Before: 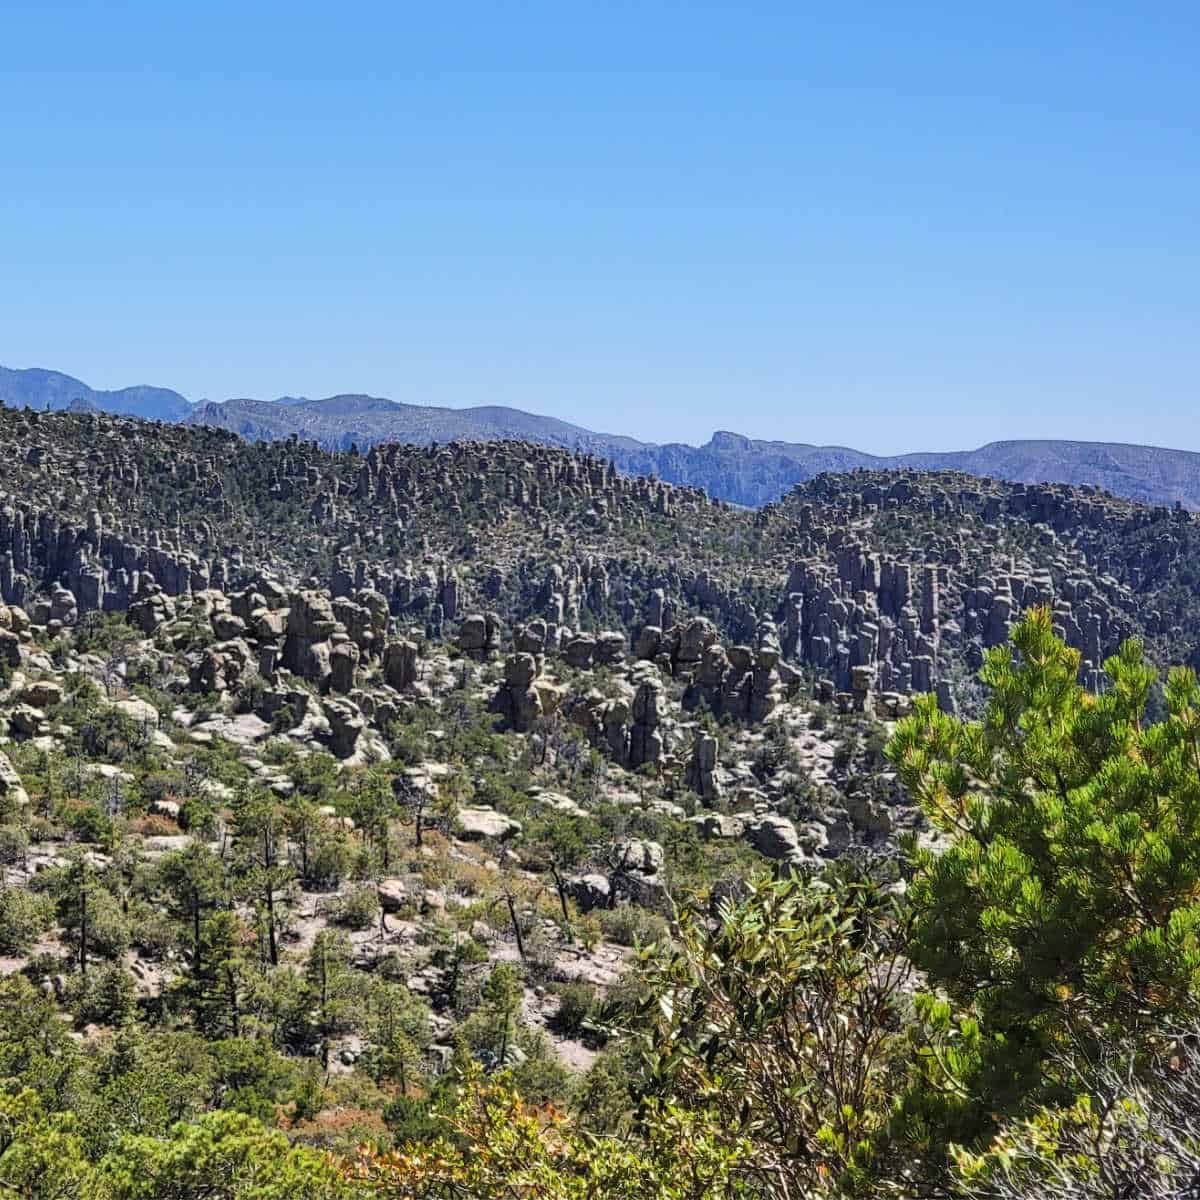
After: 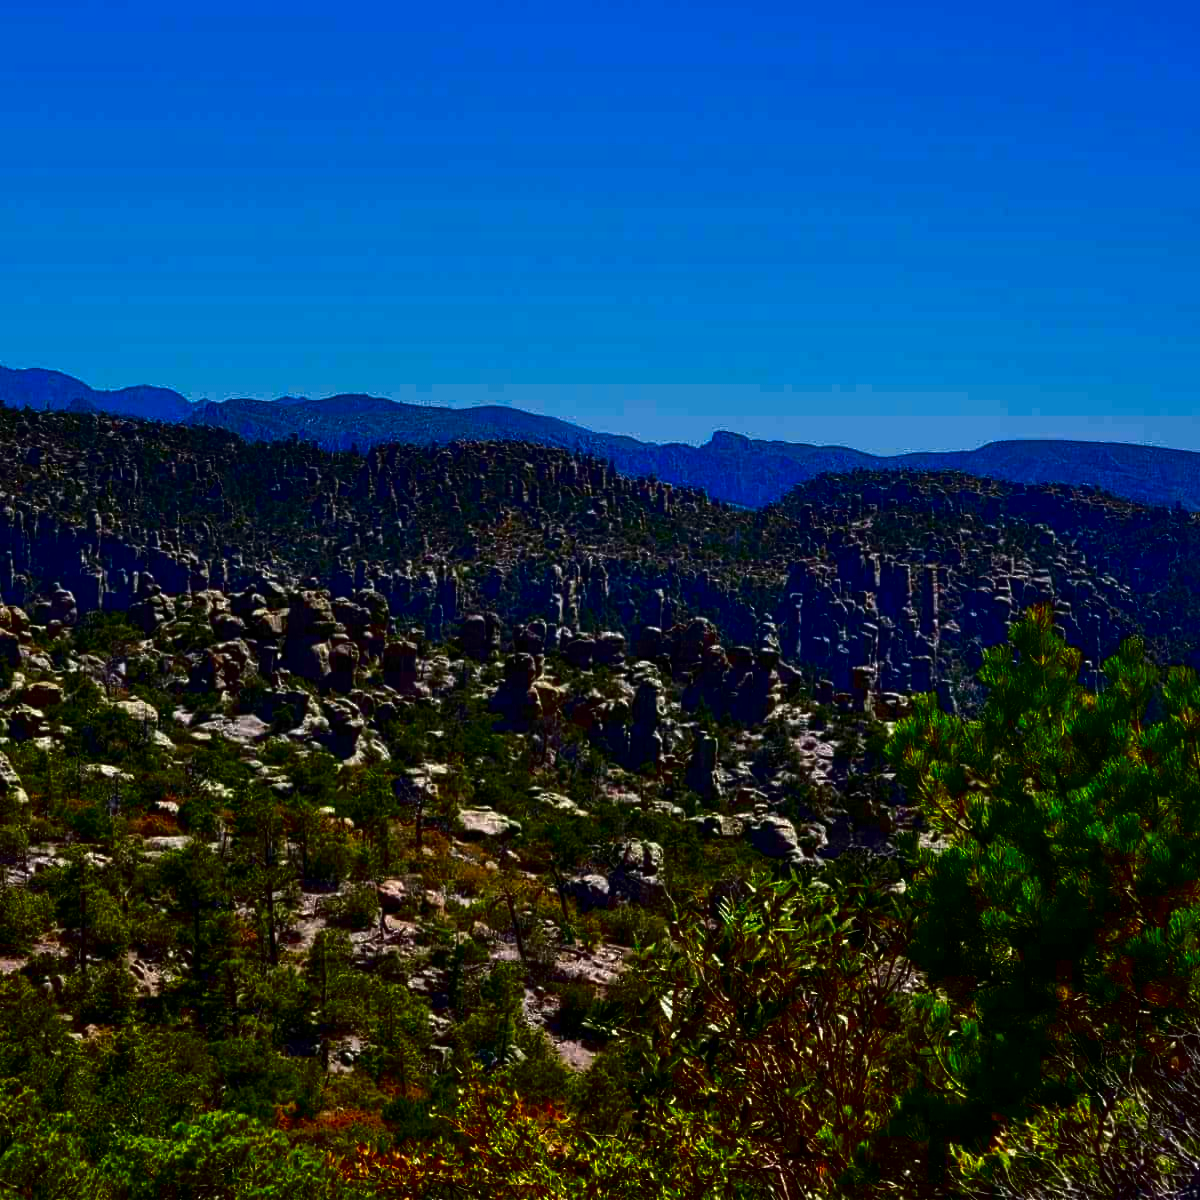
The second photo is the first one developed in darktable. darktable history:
contrast brightness saturation: brightness -1, saturation 1
